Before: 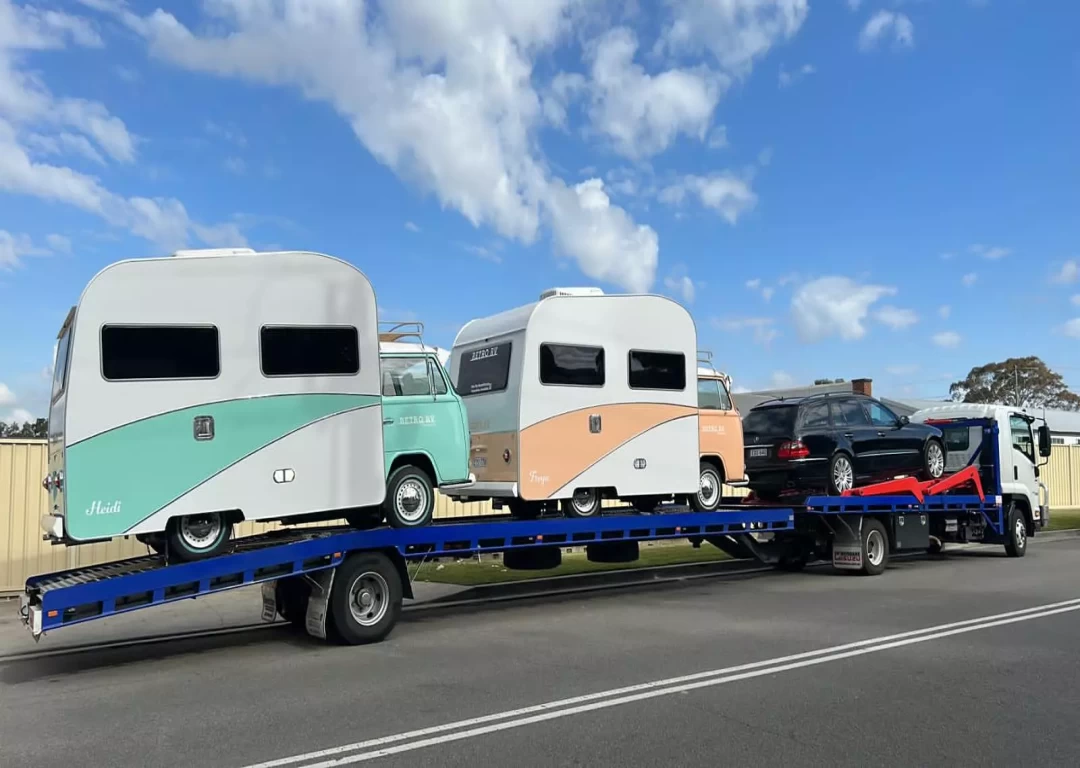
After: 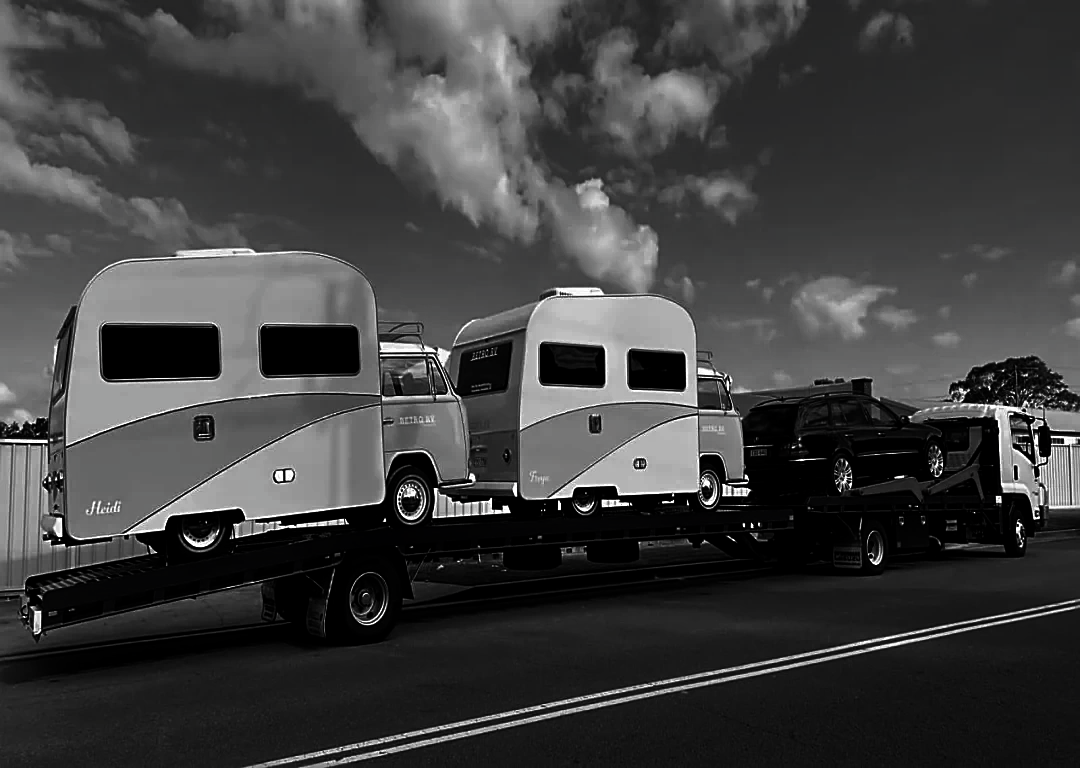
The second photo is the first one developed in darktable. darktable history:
sharpen: on, module defaults
contrast brightness saturation: contrast 0.019, brightness -0.999, saturation -0.996
